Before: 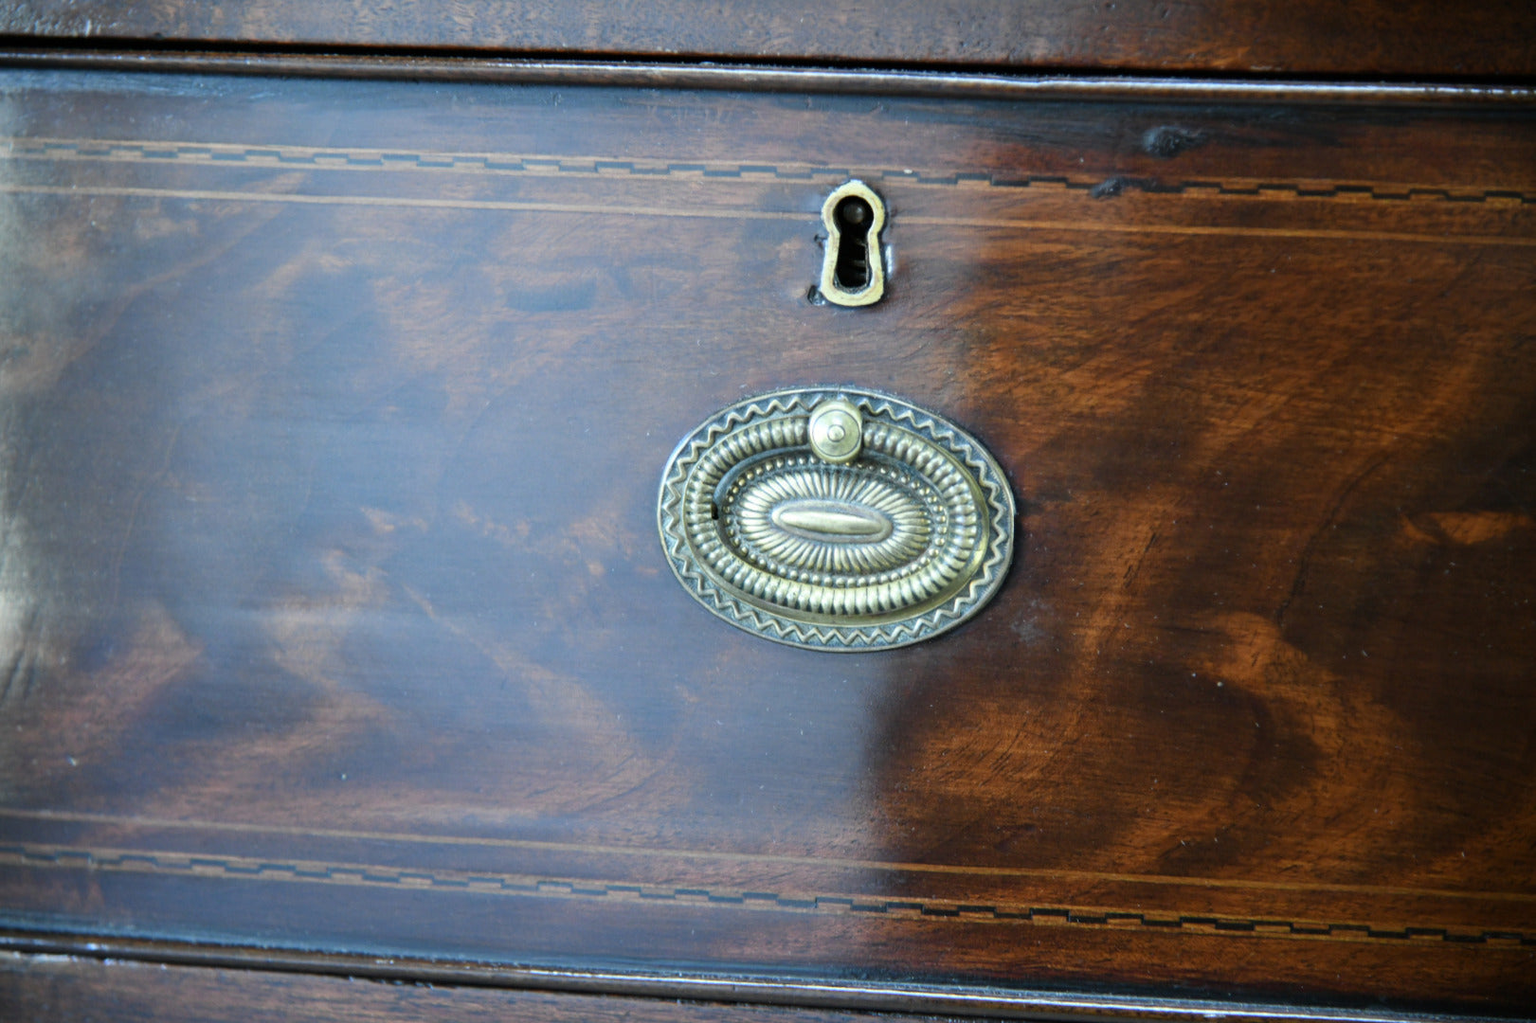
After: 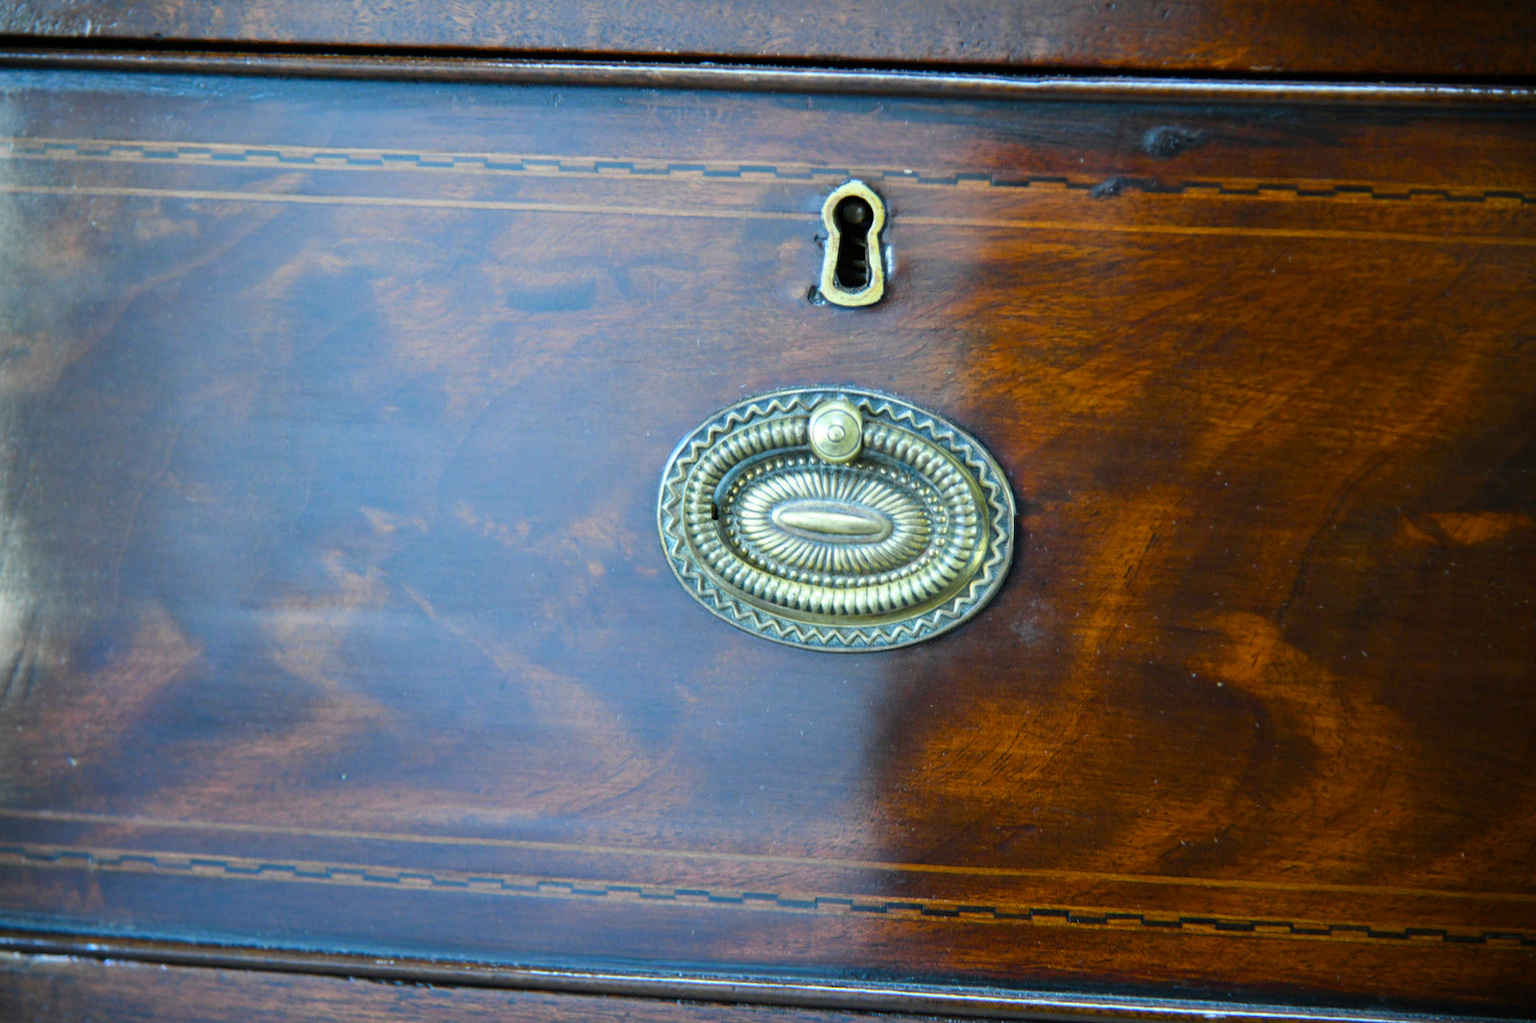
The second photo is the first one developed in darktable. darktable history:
color balance rgb: power › luminance 1.495%, perceptual saturation grading › global saturation 39.305%, global vibrance 14.789%
